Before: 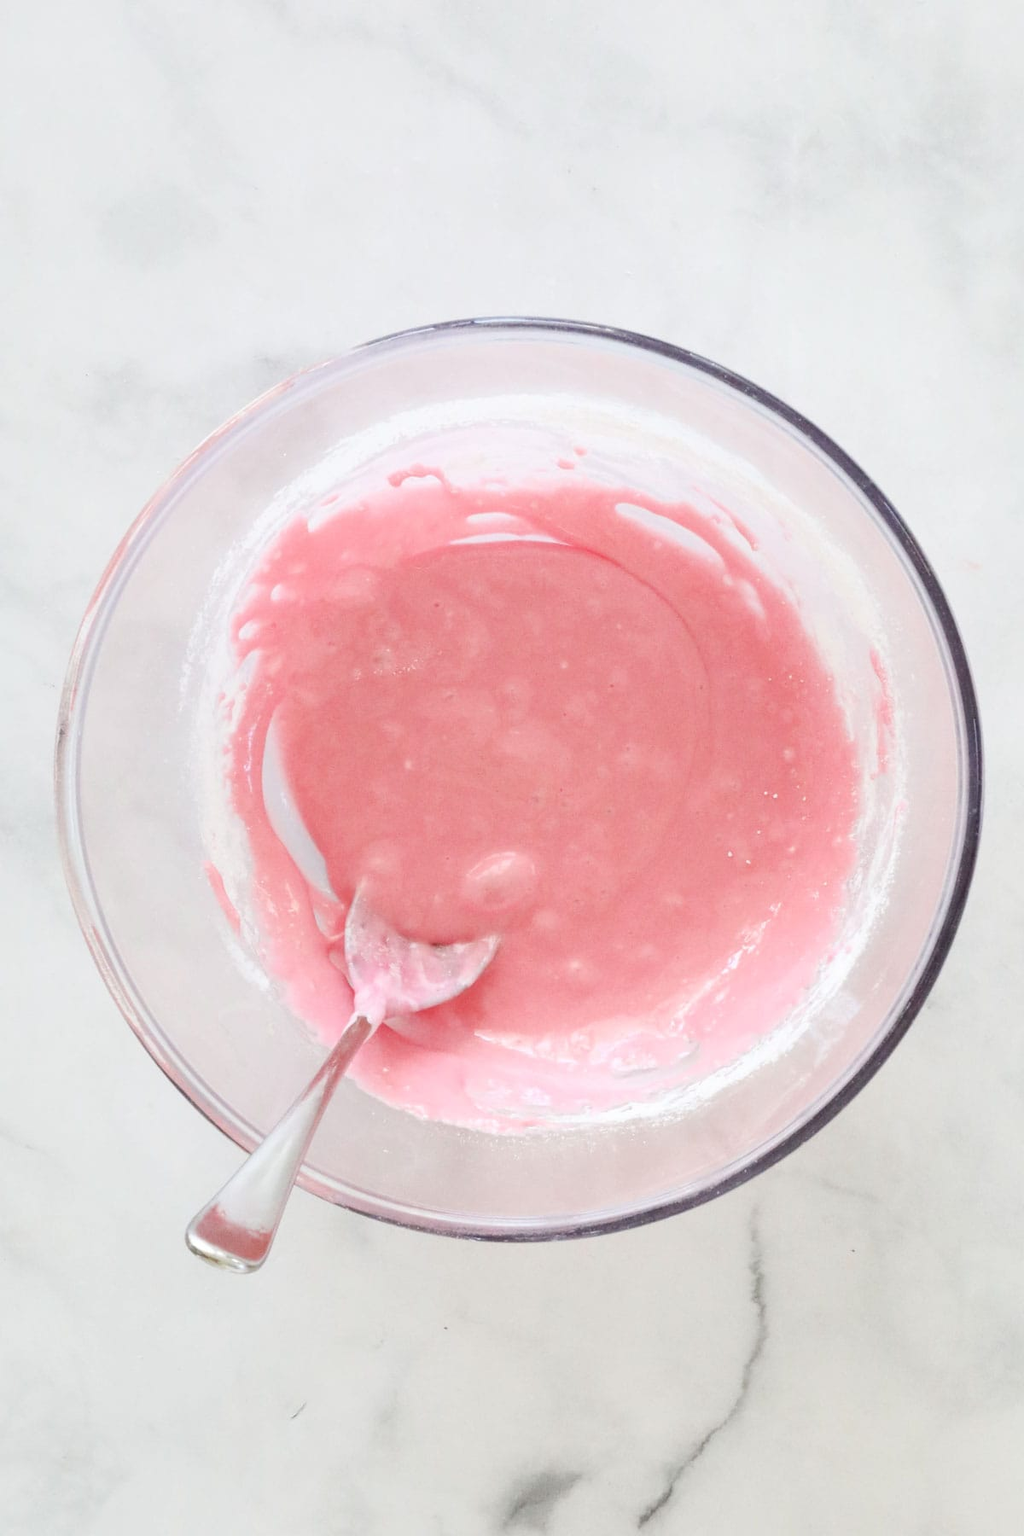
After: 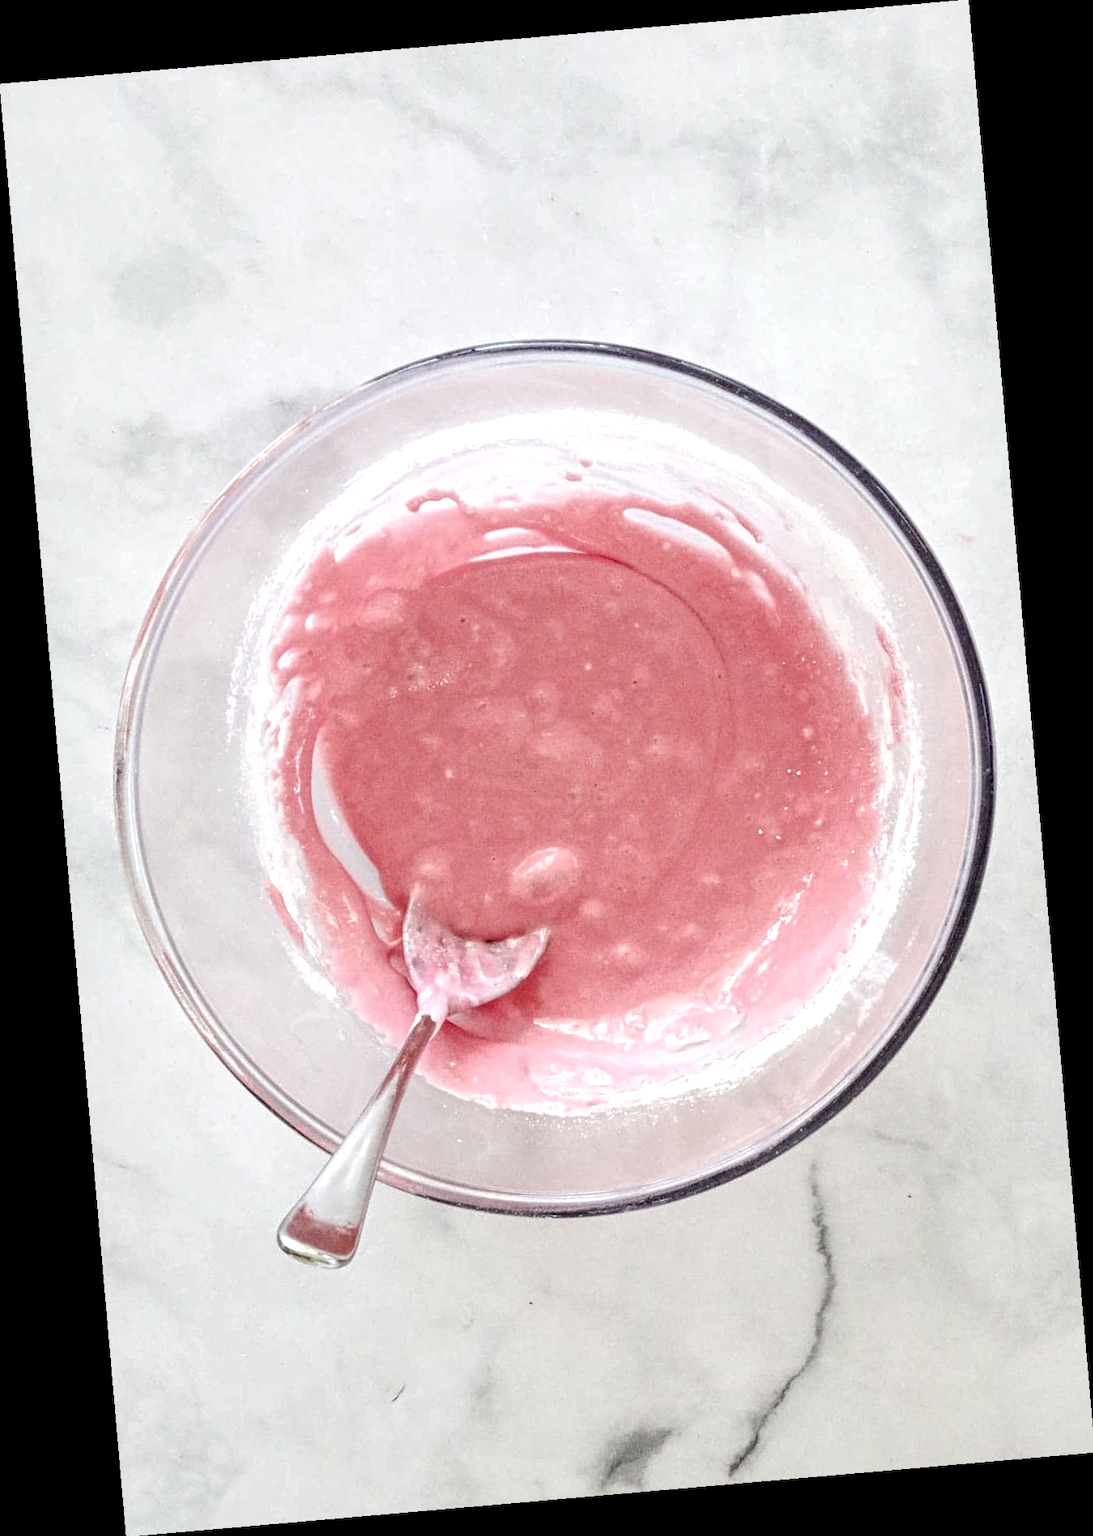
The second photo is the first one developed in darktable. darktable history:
rotate and perspective: rotation -4.98°, automatic cropping off
local contrast: highlights 100%, shadows 100%, detail 200%, midtone range 0.2
contrast equalizer: octaves 7, y [[0.502, 0.517, 0.543, 0.576, 0.611, 0.631], [0.5 ×6], [0.5 ×6], [0 ×6], [0 ×6]]
